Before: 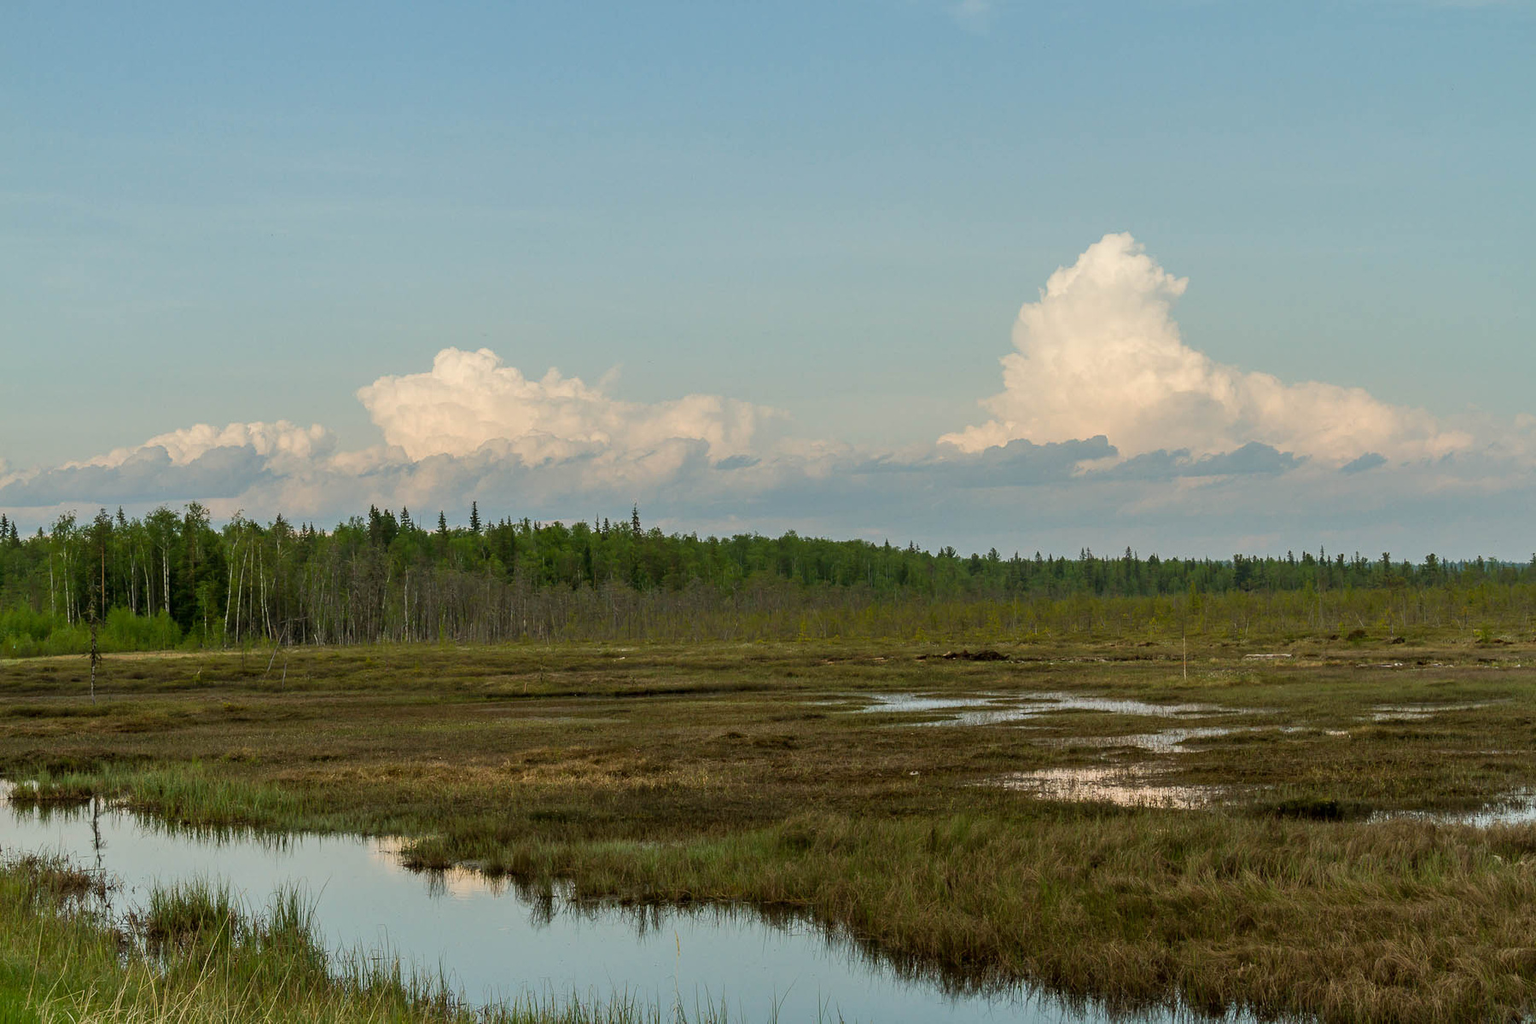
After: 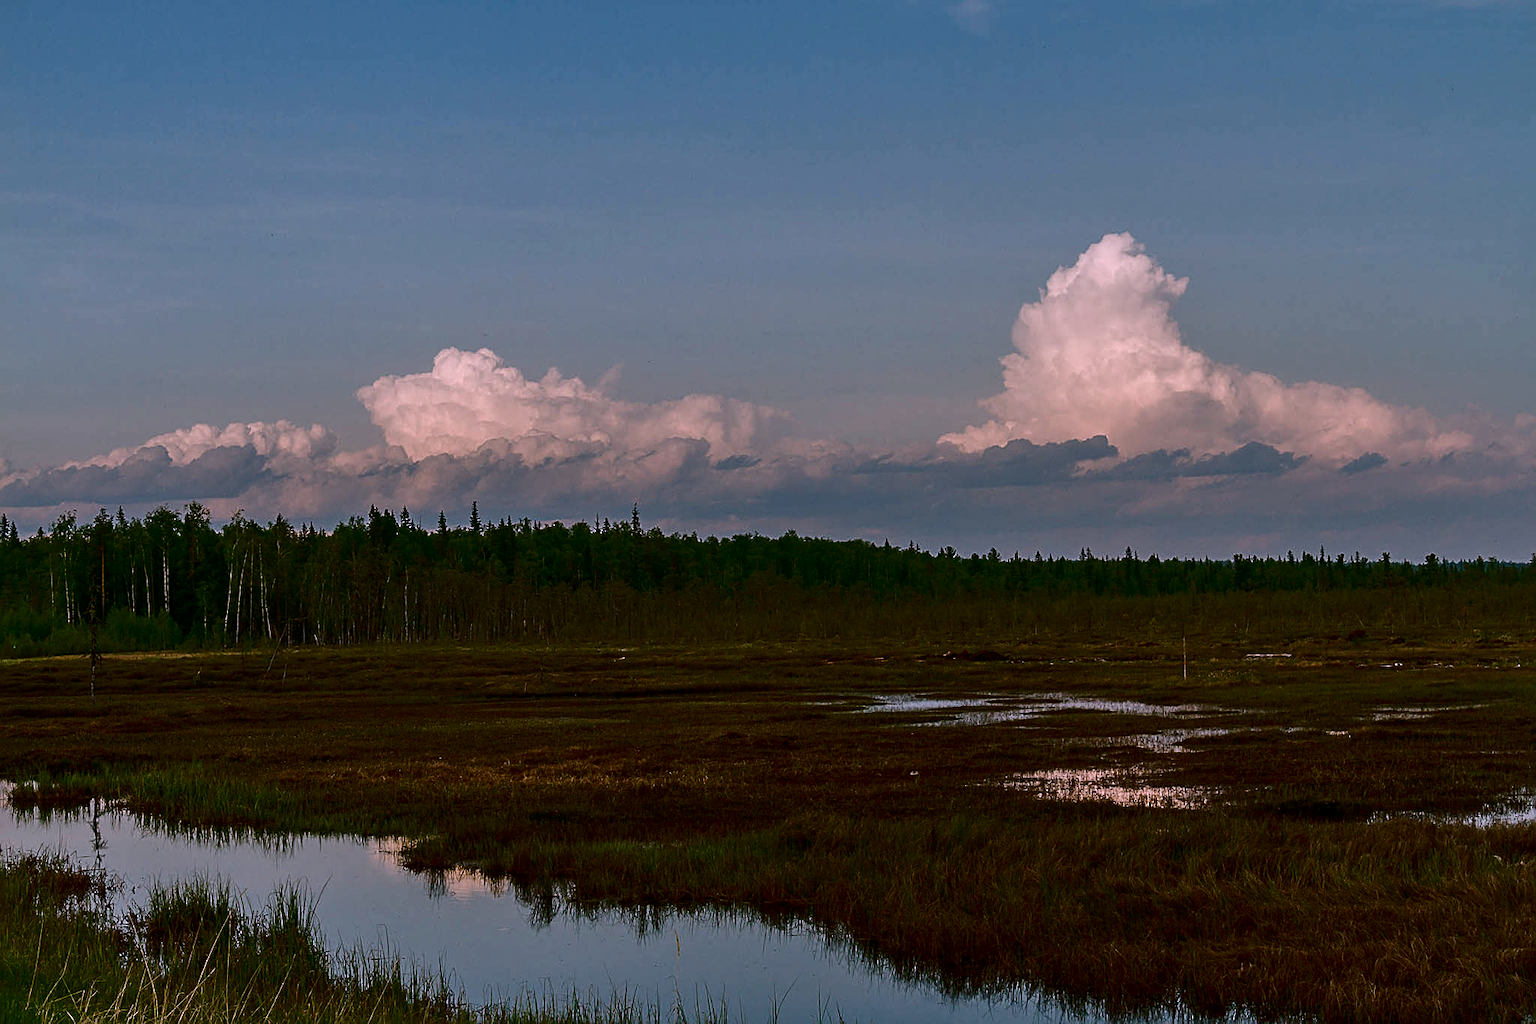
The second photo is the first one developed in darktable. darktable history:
contrast brightness saturation: contrast 0.088, brightness -0.575, saturation 0.172
sharpen: on, module defaults
shadows and highlights: shadows 19.21, highlights -85.25, soften with gaussian
color correction: highlights a* 15.78, highlights b* -20.43
